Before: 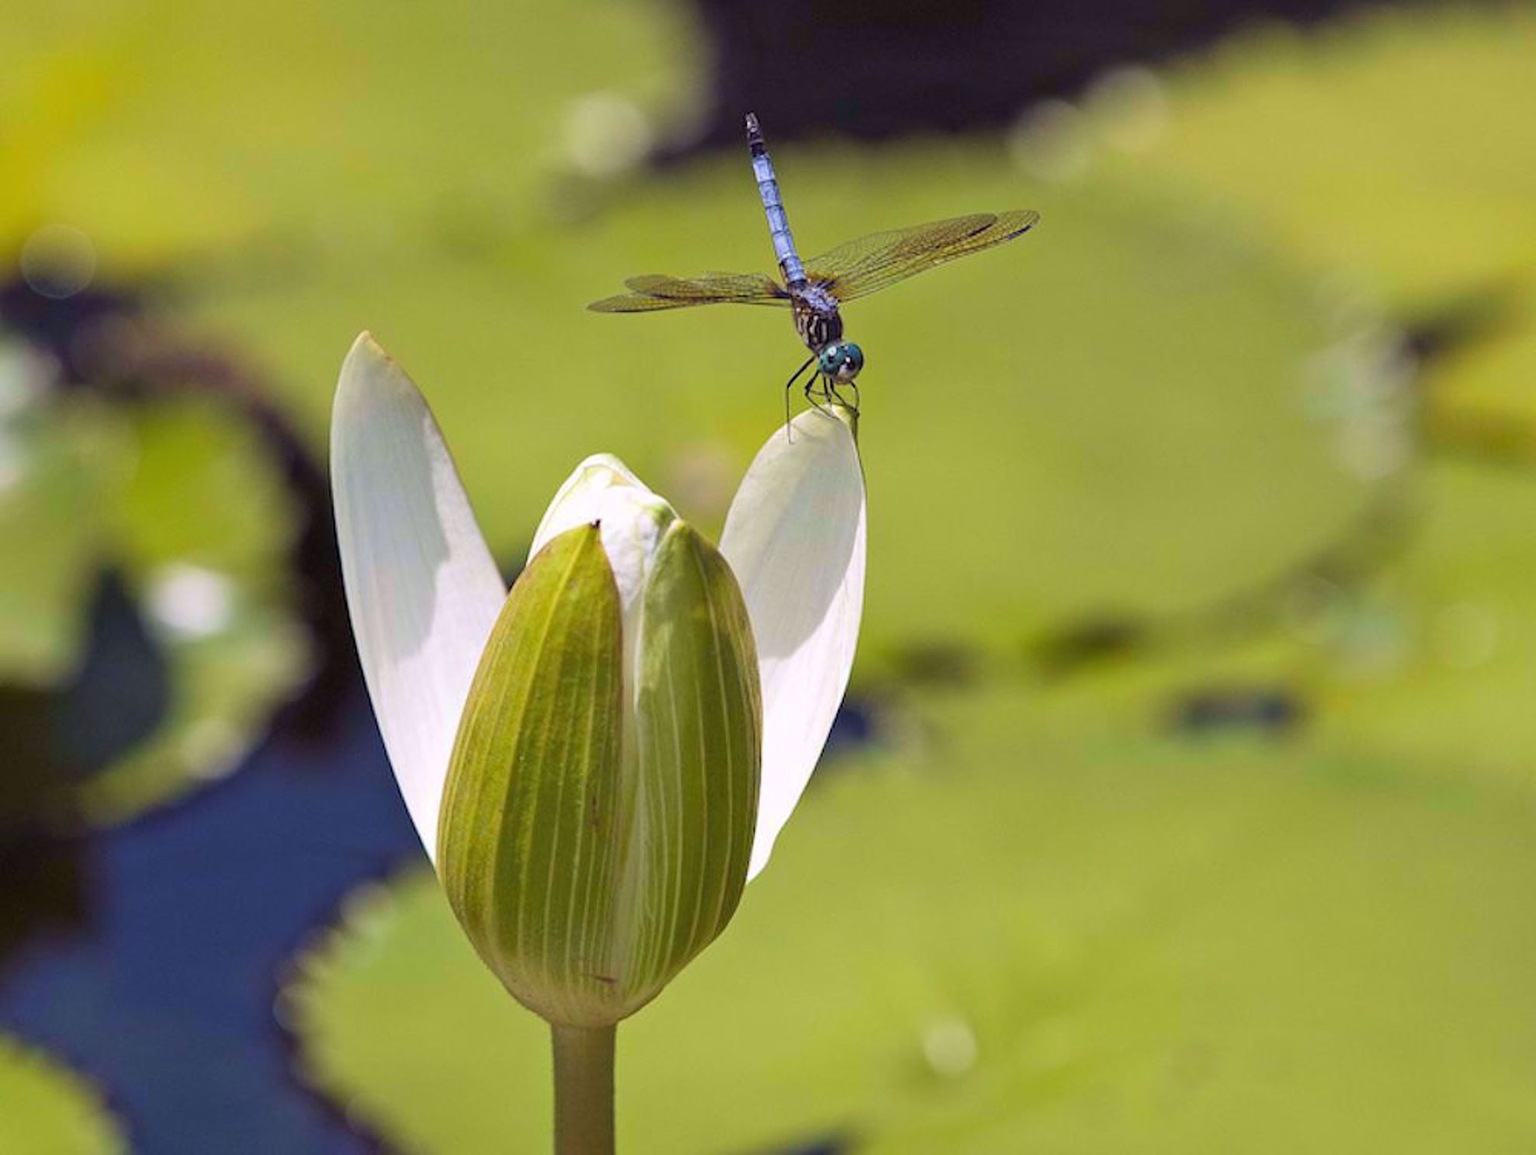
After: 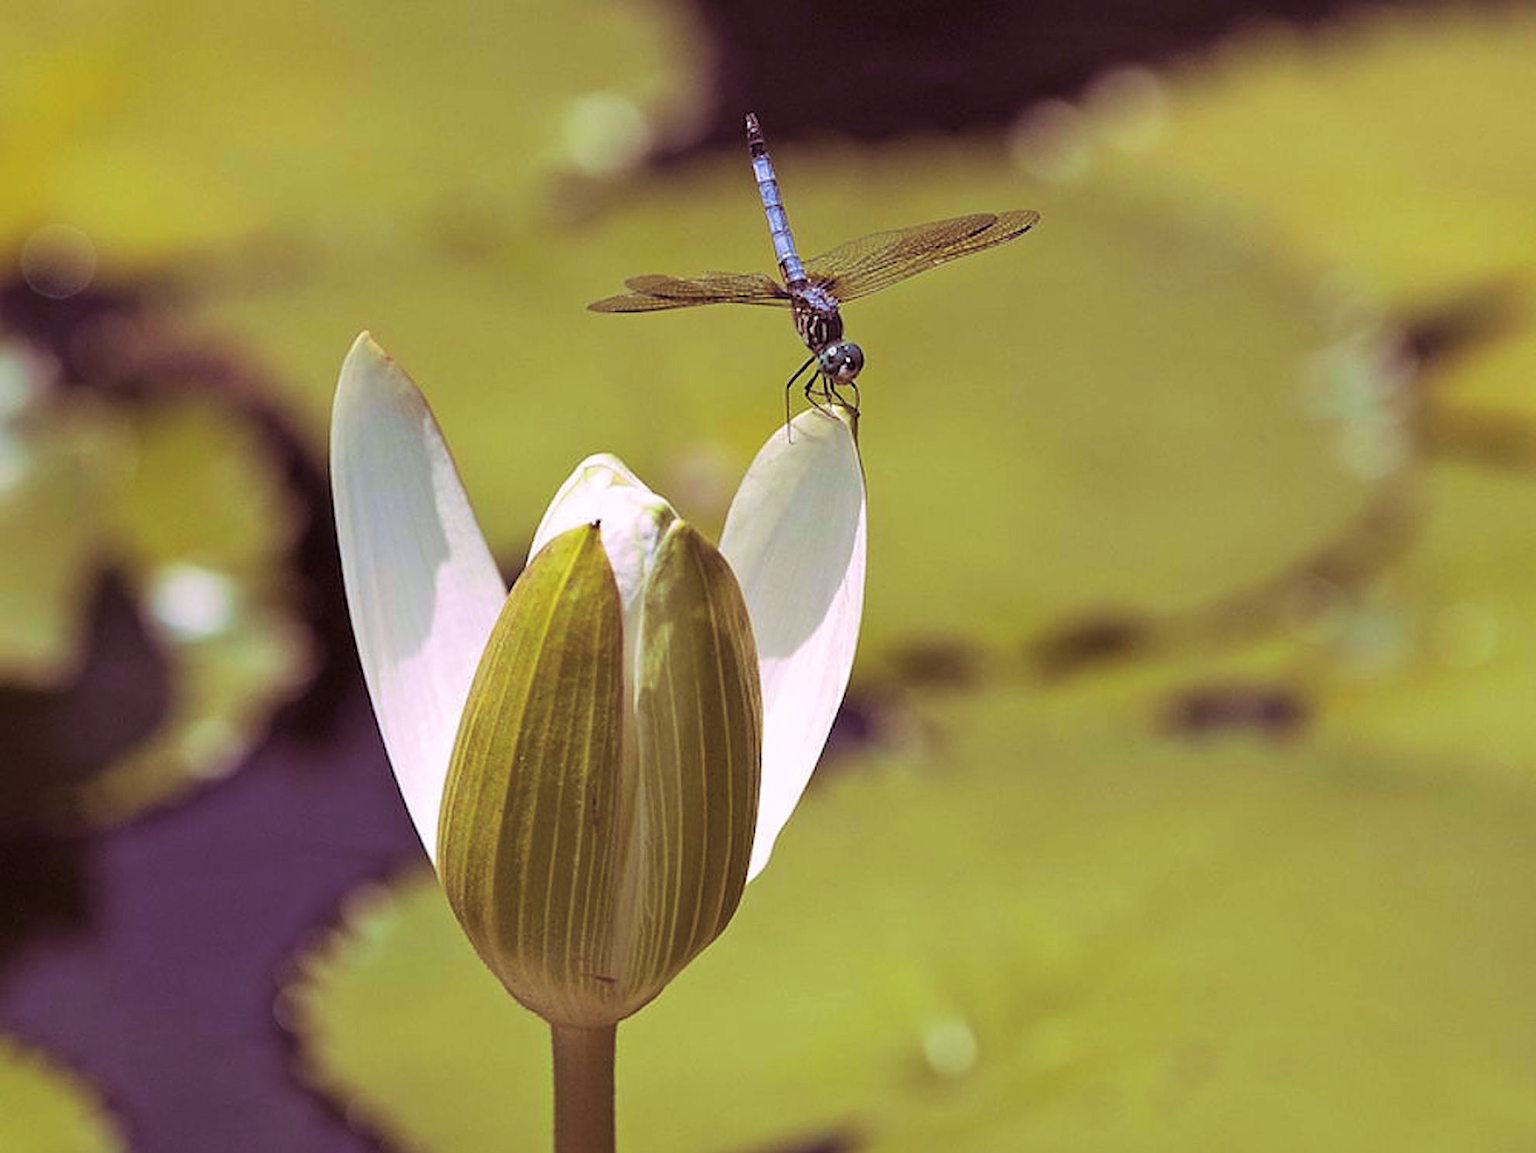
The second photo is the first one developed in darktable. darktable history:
sharpen: on, module defaults
crop: bottom 0.071%
split-toning: highlights › hue 298.8°, highlights › saturation 0.73, compress 41.76%
